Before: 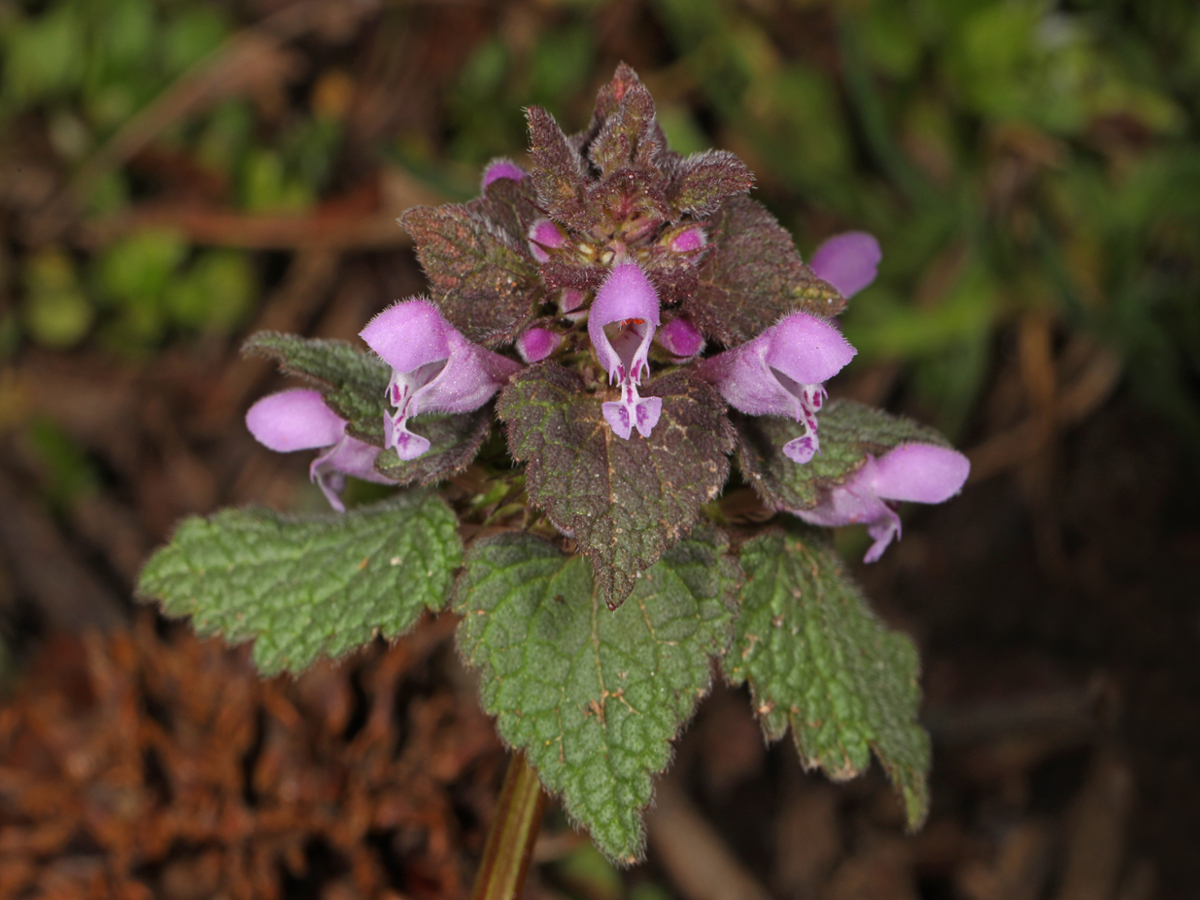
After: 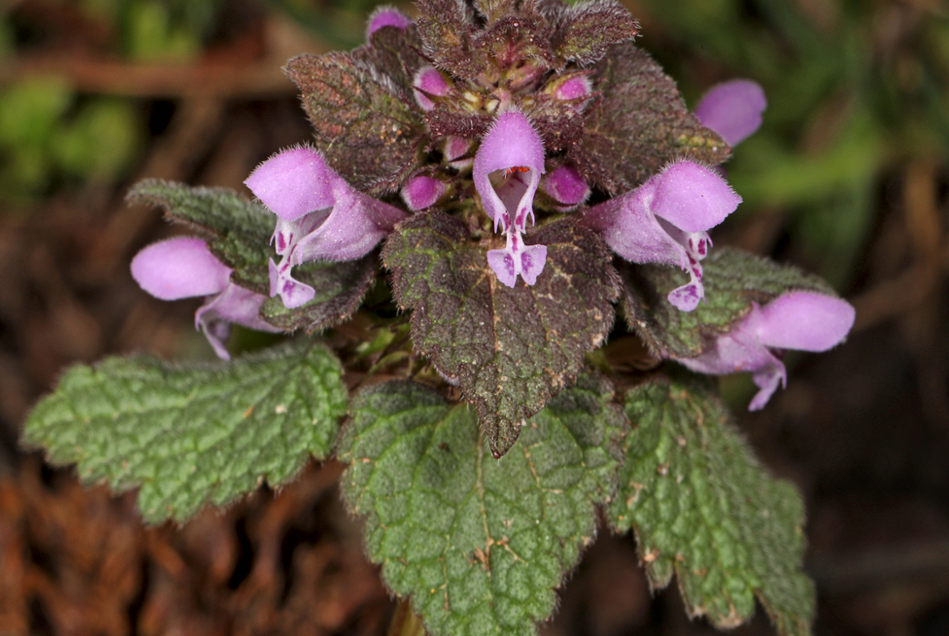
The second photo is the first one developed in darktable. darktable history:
local contrast: mode bilateral grid, contrast 20, coarseness 50, detail 141%, midtone range 0.2
crop: left 9.642%, top 16.92%, right 11.197%, bottom 12.403%
contrast equalizer: octaves 7, y [[0.5 ×6], [0.5 ×6], [0.5, 0.5, 0.501, 0.545, 0.707, 0.863], [0 ×6], [0 ×6]]
